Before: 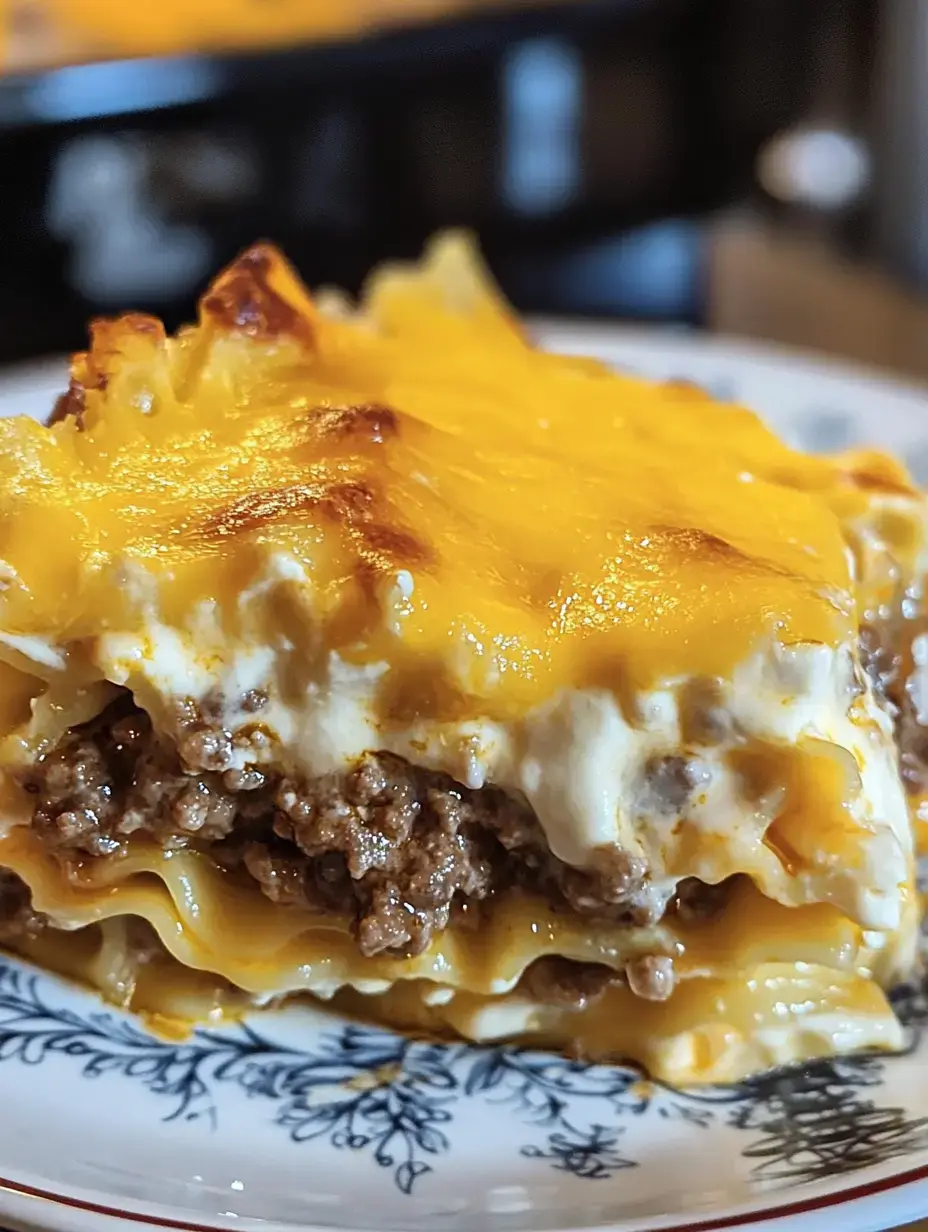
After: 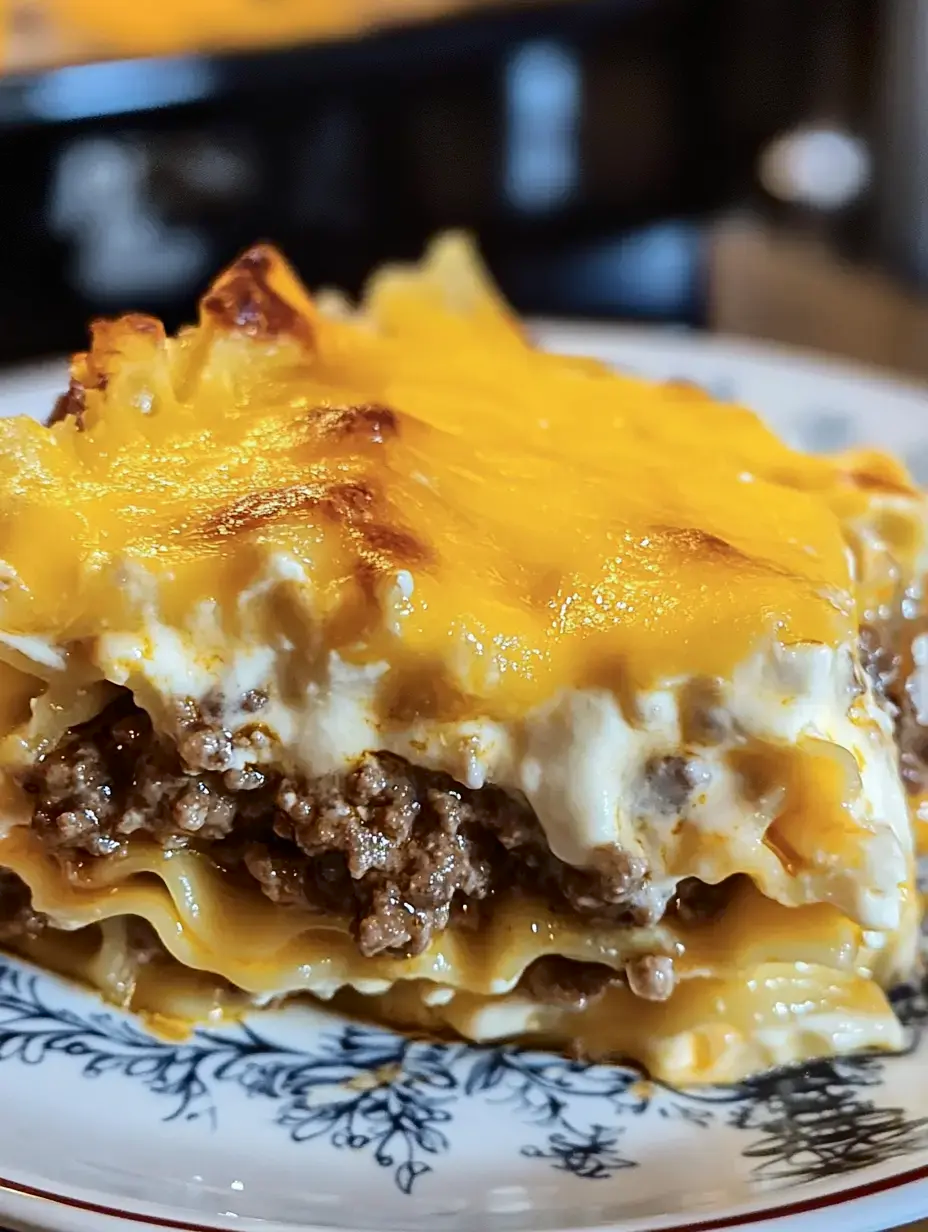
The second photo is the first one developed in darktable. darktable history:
tone curve: curves: ch0 [(0, 0) (0.003, 0.005) (0.011, 0.006) (0.025, 0.013) (0.044, 0.027) (0.069, 0.042) (0.1, 0.06) (0.136, 0.085) (0.177, 0.118) (0.224, 0.171) (0.277, 0.239) (0.335, 0.314) (0.399, 0.394) (0.468, 0.473) (0.543, 0.552) (0.623, 0.64) (0.709, 0.718) (0.801, 0.801) (0.898, 0.882) (1, 1)], color space Lab, independent channels, preserve colors none
